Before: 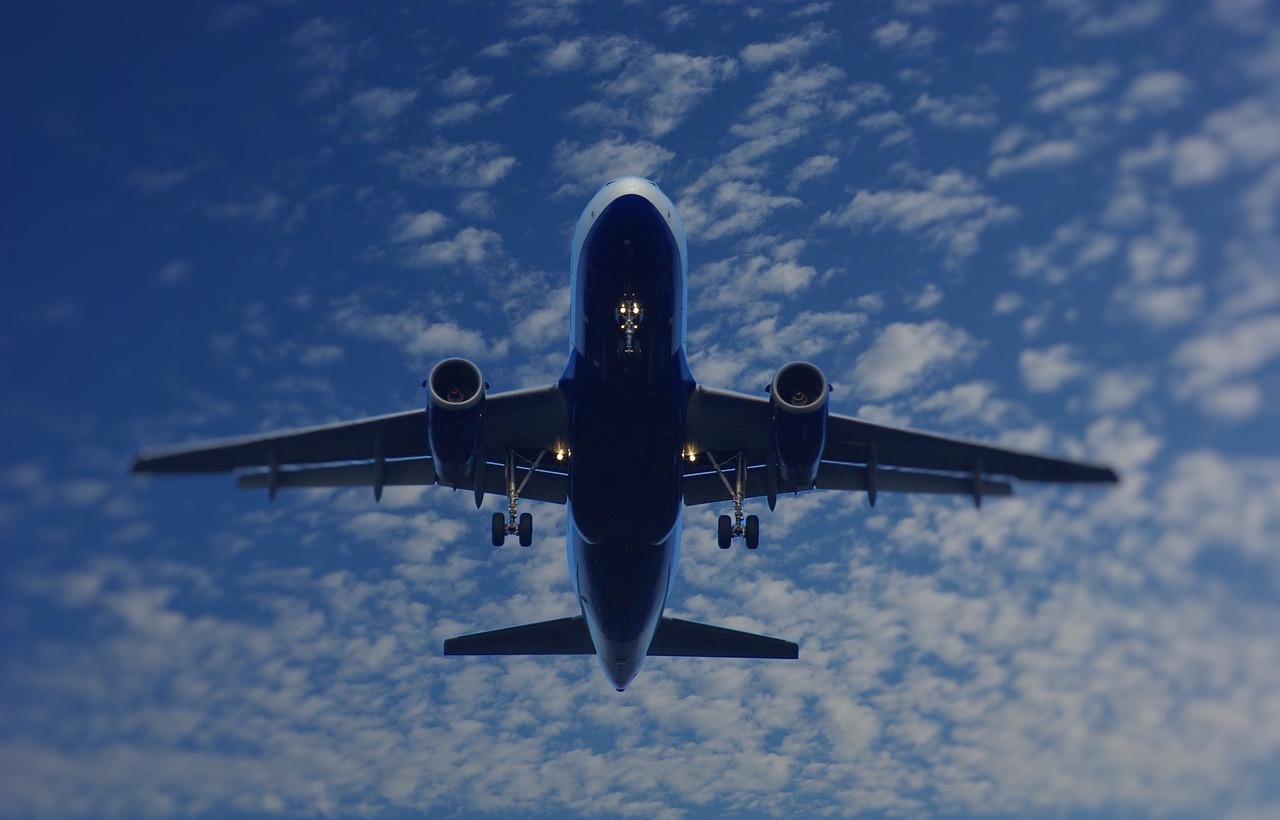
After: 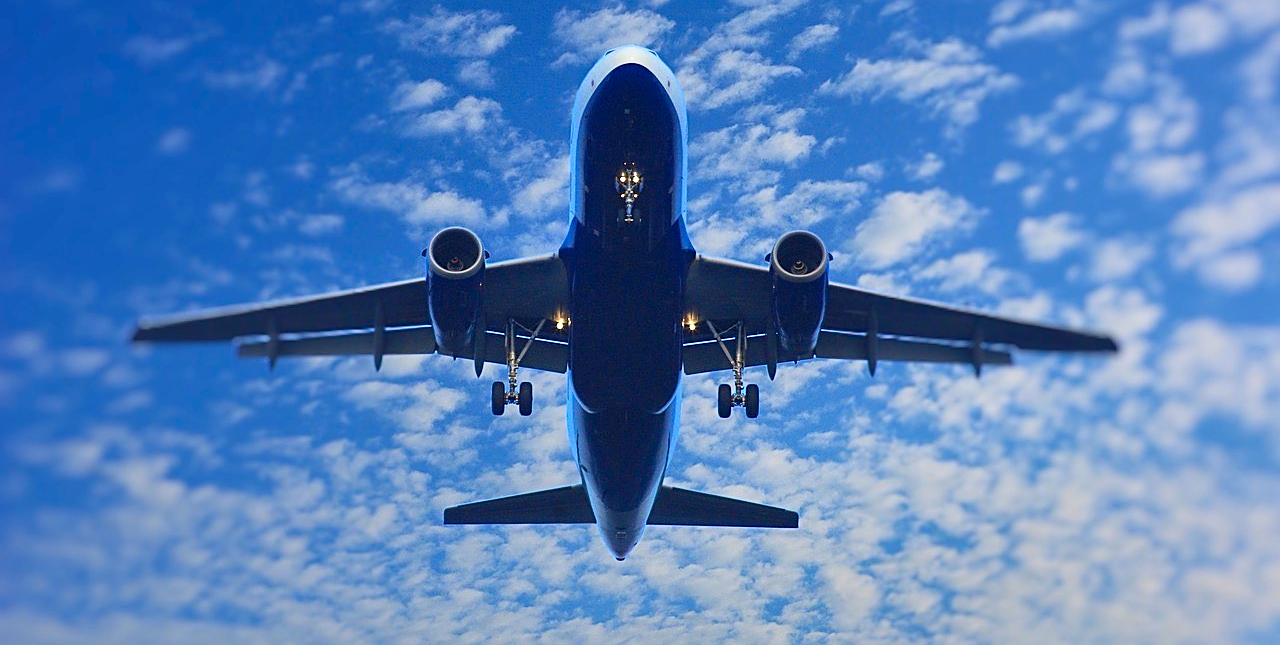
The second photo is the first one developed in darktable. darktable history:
crop and rotate: top 15.98%, bottom 5.333%
exposure: exposure 0.459 EV, compensate highlight preservation false
sharpen: on, module defaults
color zones: curves: ch0 [(0.068, 0.464) (0.25, 0.5) (0.48, 0.508) (0.75, 0.536) (0.886, 0.476) (0.967, 0.456)]; ch1 [(0.066, 0.456) (0.25, 0.5) (0.616, 0.508) (0.746, 0.56) (0.934, 0.444)], mix 39.85%
tone equalizer: -7 EV 0.208 EV, -6 EV 0.098 EV, -5 EV 0.076 EV, -4 EV 0.034 EV, -2 EV -0.038 EV, -1 EV -0.059 EV, +0 EV -0.069 EV, edges refinement/feathering 500, mask exposure compensation -1.57 EV, preserve details no
contrast brightness saturation: contrast 0.205, brightness 0.164, saturation 0.228
shadows and highlights: soften with gaussian
